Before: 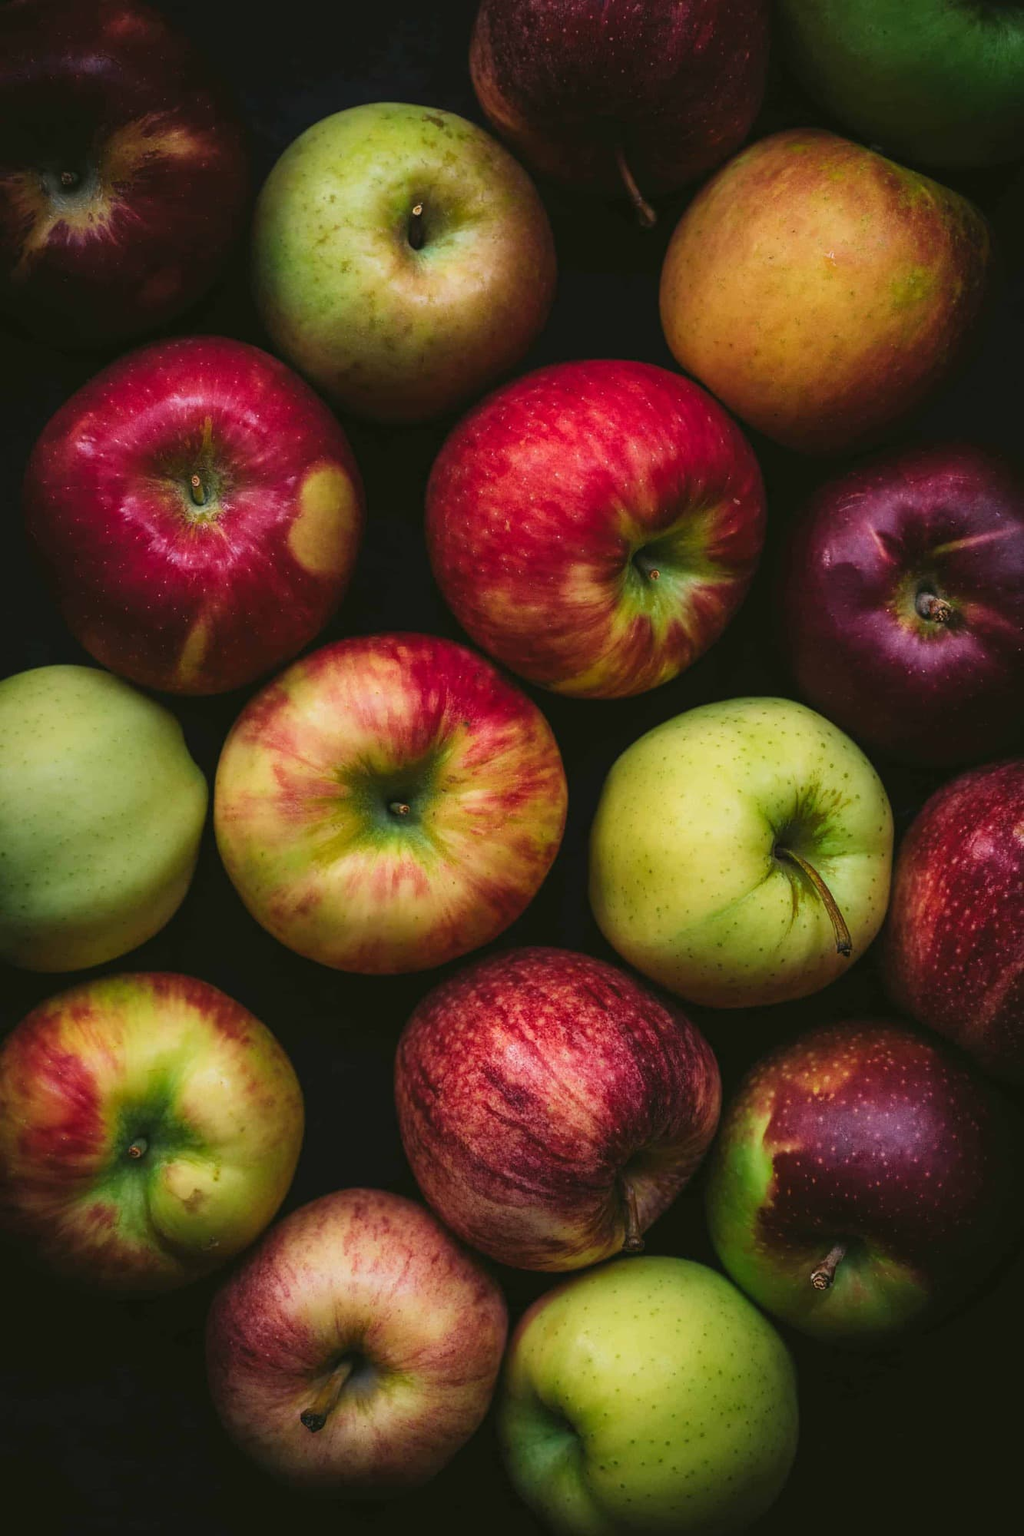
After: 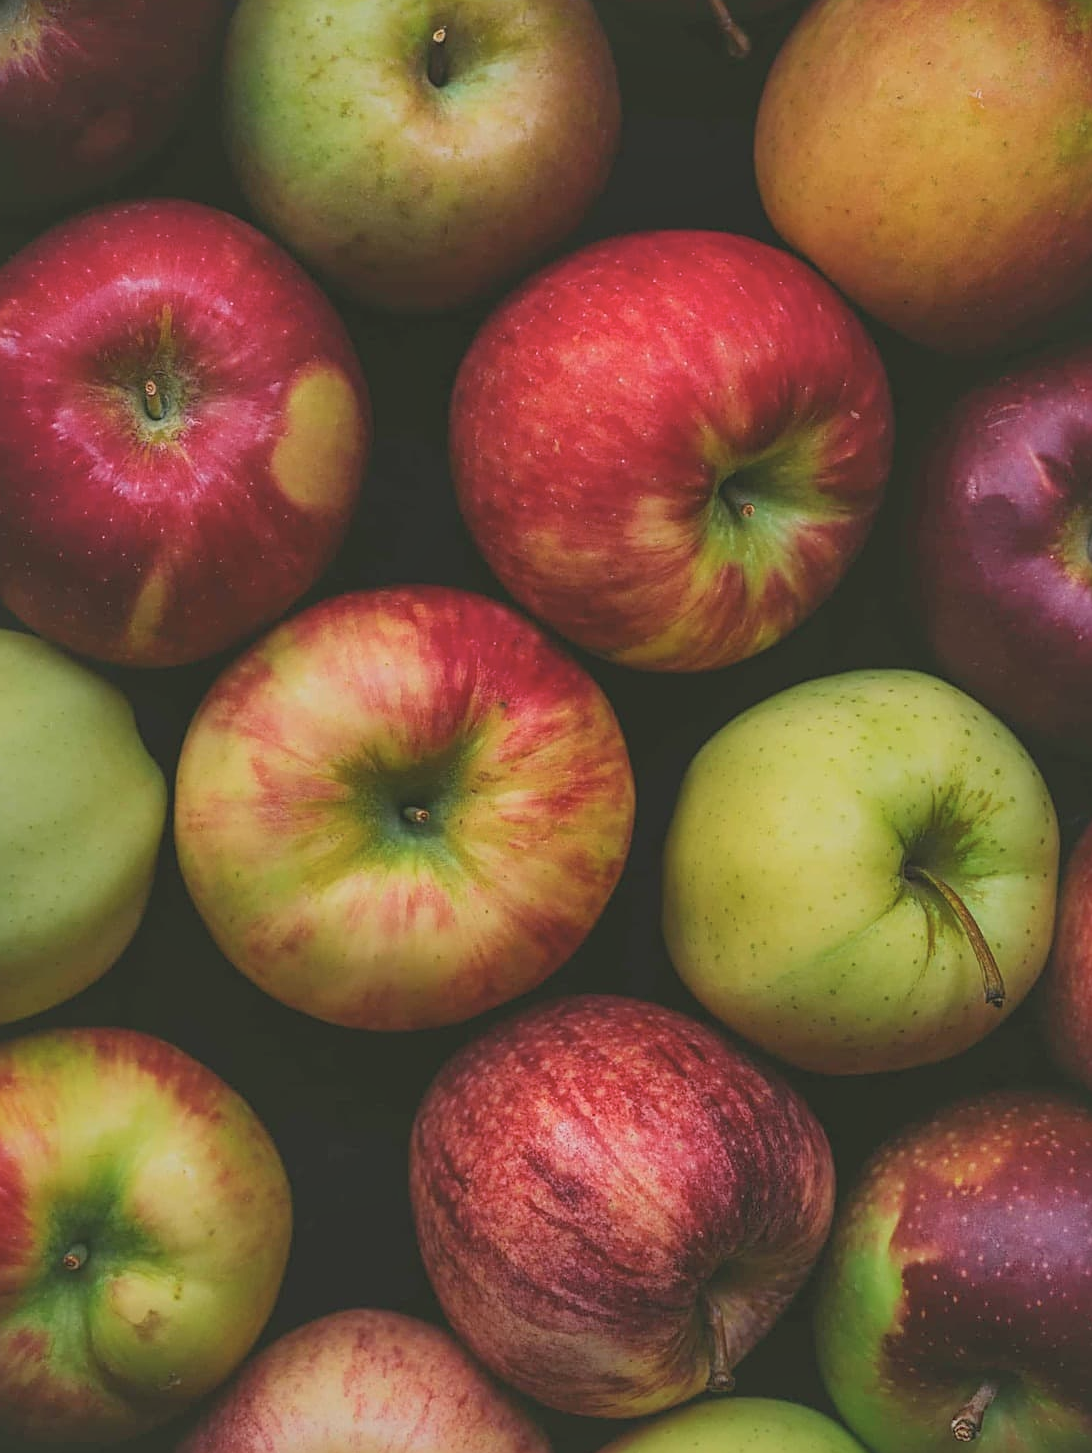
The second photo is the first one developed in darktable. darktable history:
crop: left 7.872%, top 11.904%, right 10.139%, bottom 15.441%
sharpen: on, module defaults
contrast equalizer: octaves 7, y [[0.5 ×6], [0.5 ×6], [0.5, 0.5, 0.501, 0.545, 0.707, 0.863], [0 ×6], [0 ×6]], mix -0.997
contrast brightness saturation: contrast -0.146, brightness 0.044, saturation -0.133
shadows and highlights: on, module defaults
